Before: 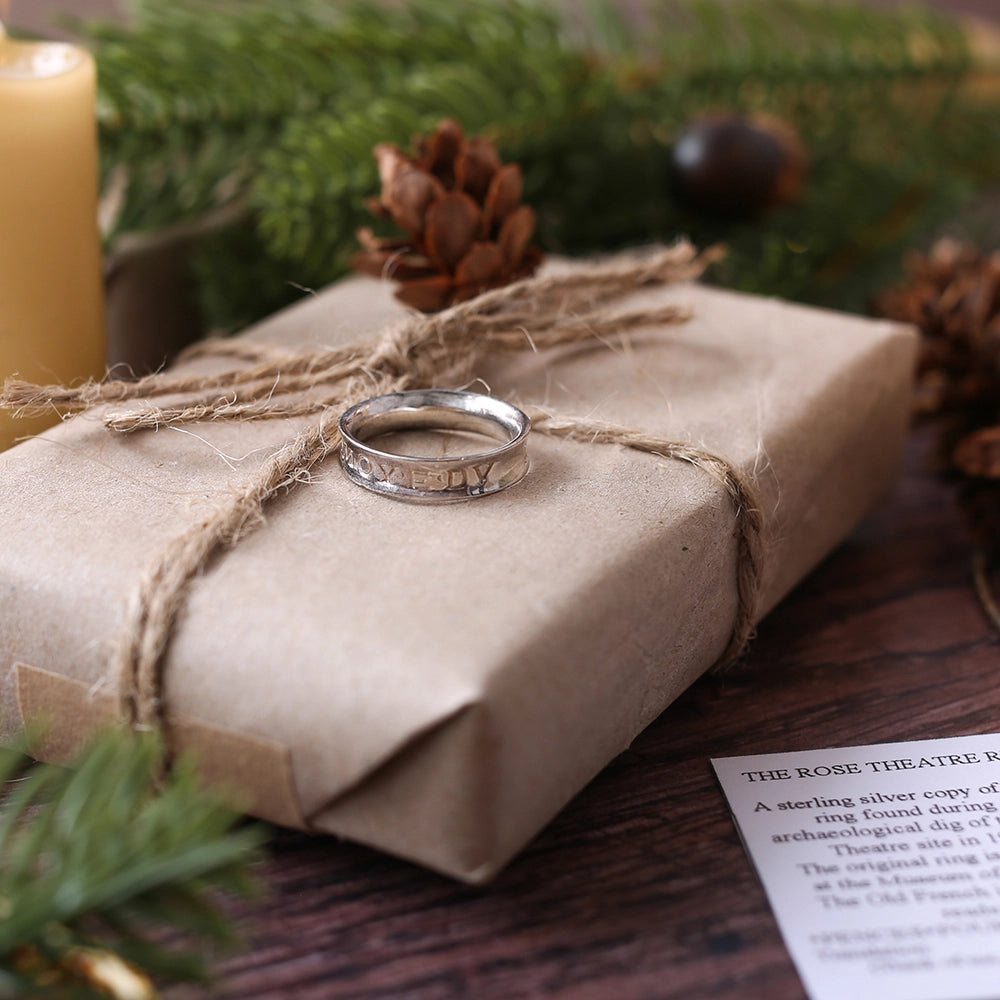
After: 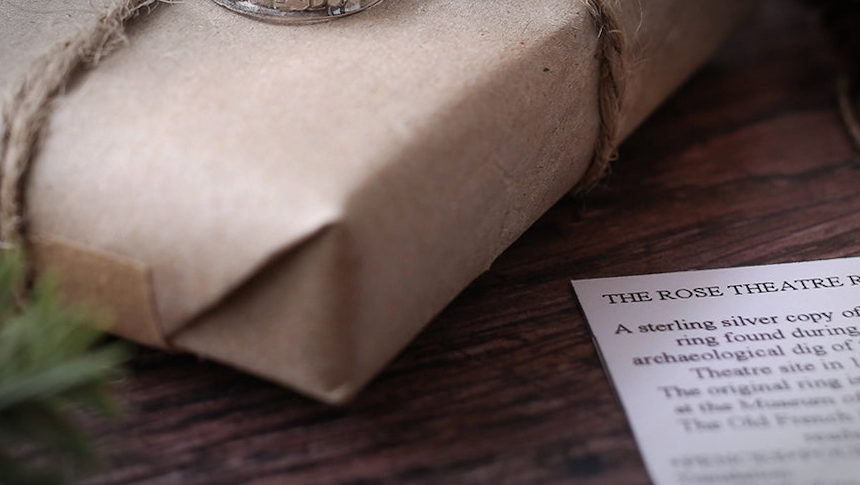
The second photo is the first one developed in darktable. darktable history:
vignetting: automatic ratio true
crop and rotate: left 13.306%, top 48.129%, bottom 2.928%
rotate and perspective: rotation 0.192°, lens shift (horizontal) -0.015, crop left 0.005, crop right 0.996, crop top 0.006, crop bottom 0.99
